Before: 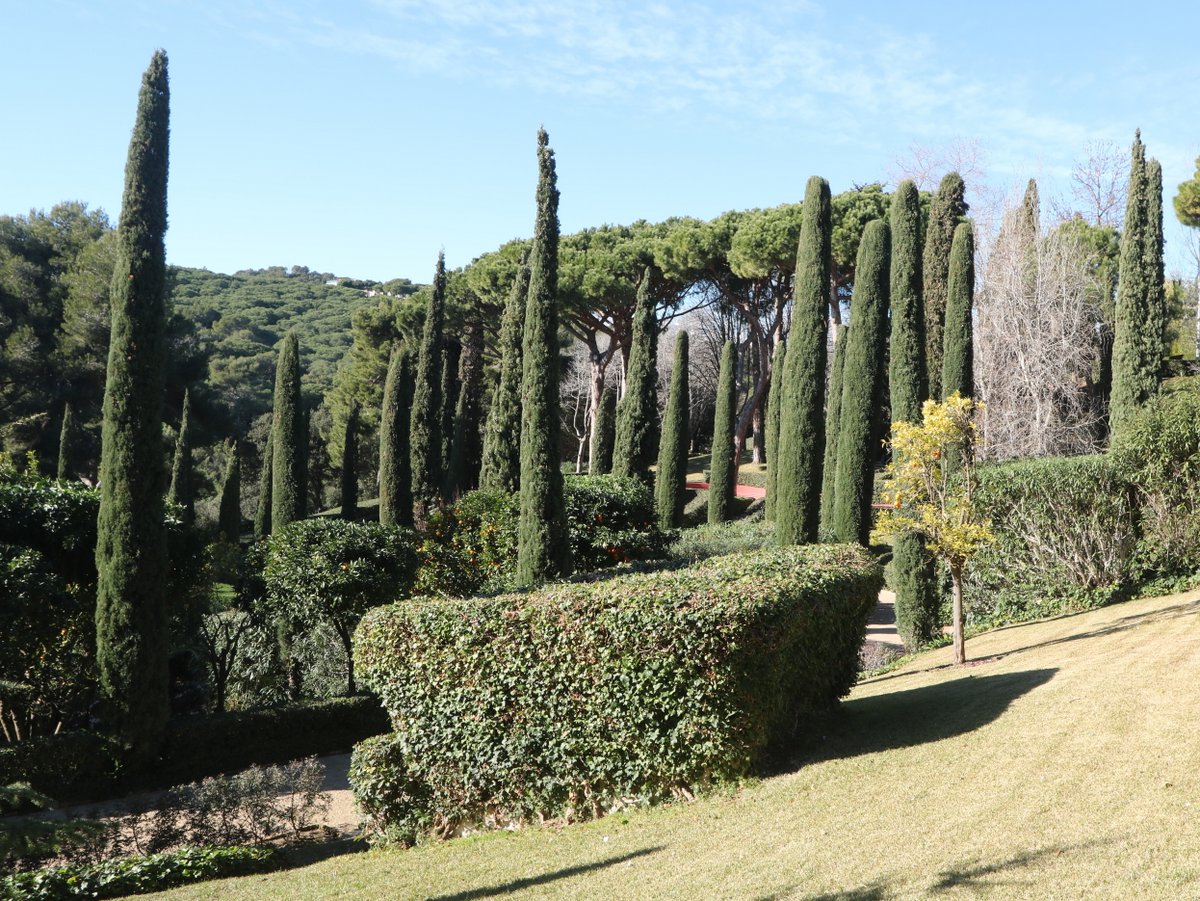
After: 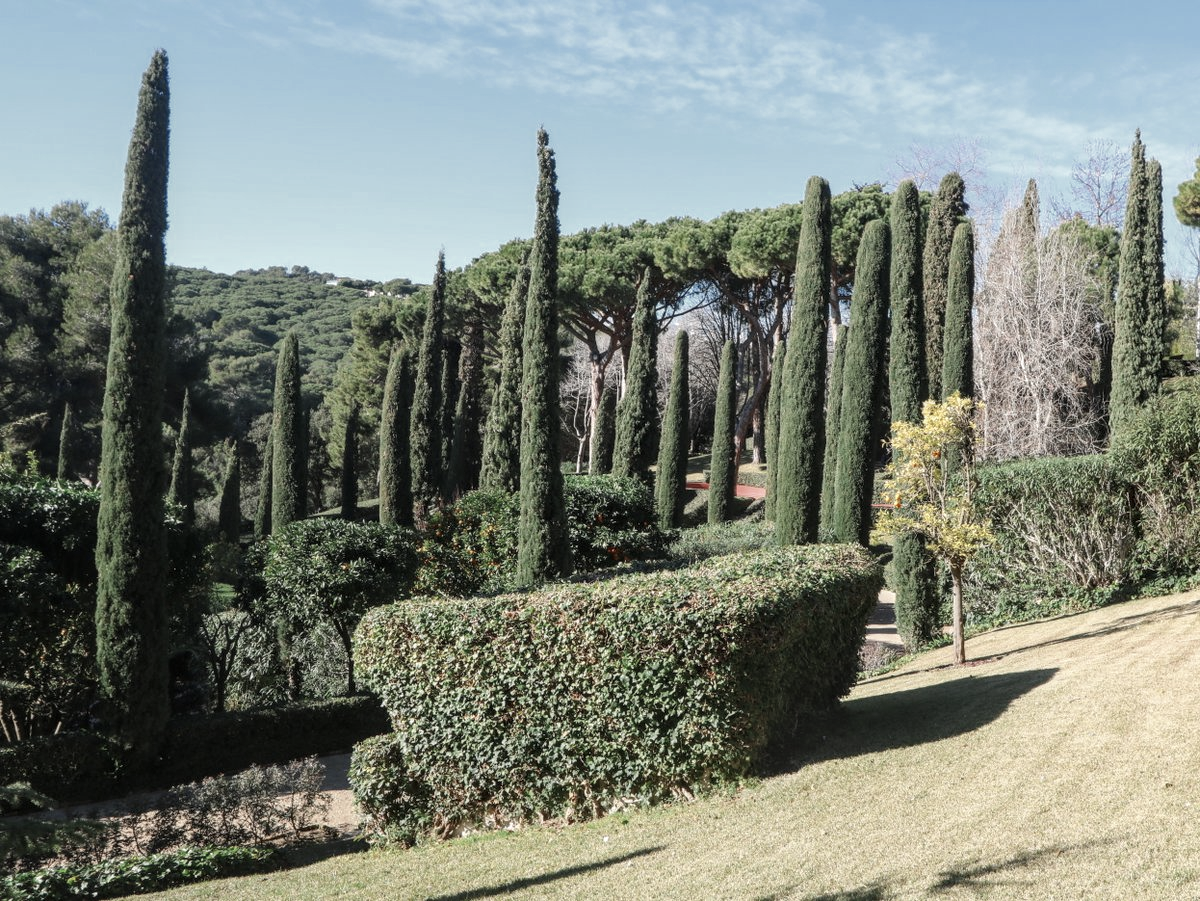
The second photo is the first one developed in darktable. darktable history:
local contrast: on, module defaults
color zones: curves: ch0 [(0, 0.5) (0.125, 0.4) (0.25, 0.5) (0.375, 0.4) (0.5, 0.4) (0.625, 0.35) (0.75, 0.35) (0.875, 0.5)]; ch1 [(0, 0.35) (0.125, 0.45) (0.25, 0.35) (0.375, 0.35) (0.5, 0.35) (0.625, 0.35) (0.75, 0.45) (0.875, 0.35)]; ch2 [(0, 0.6) (0.125, 0.5) (0.25, 0.5) (0.375, 0.6) (0.5, 0.6) (0.625, 0.5) (0.75, 0.5) (0.875, 0.5)]
